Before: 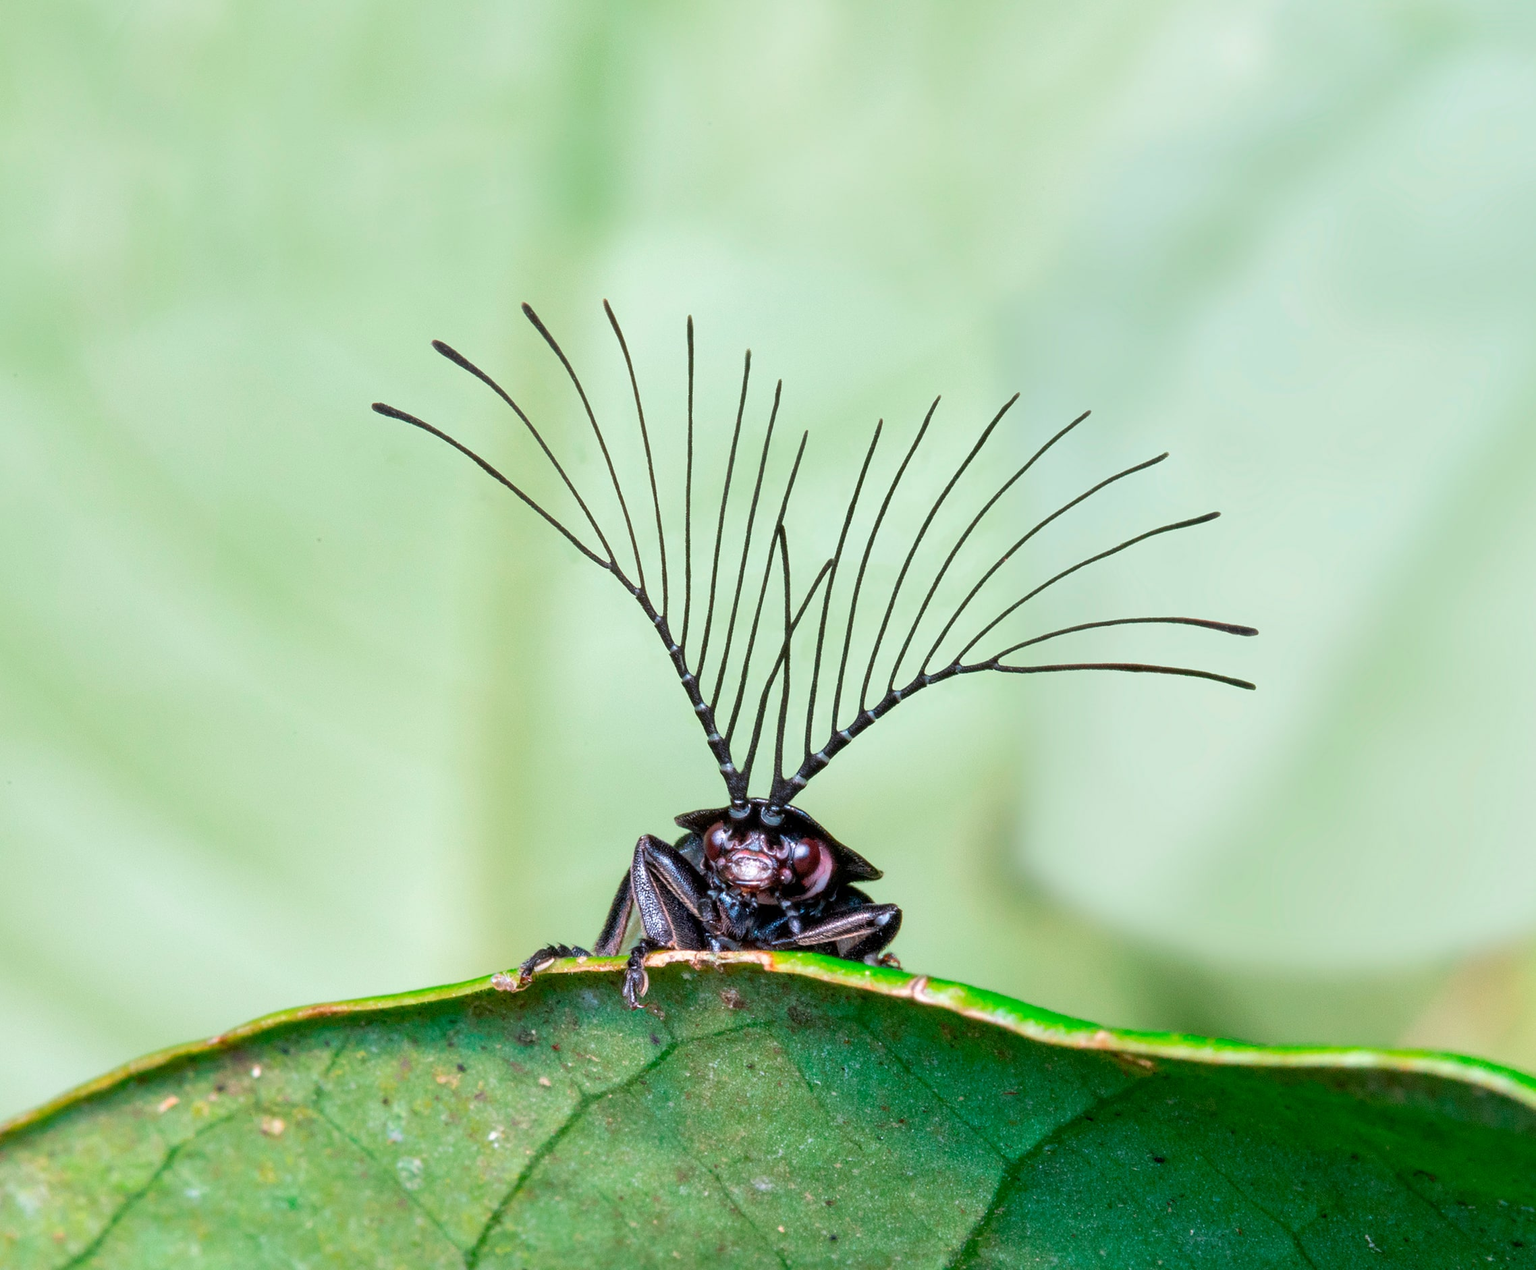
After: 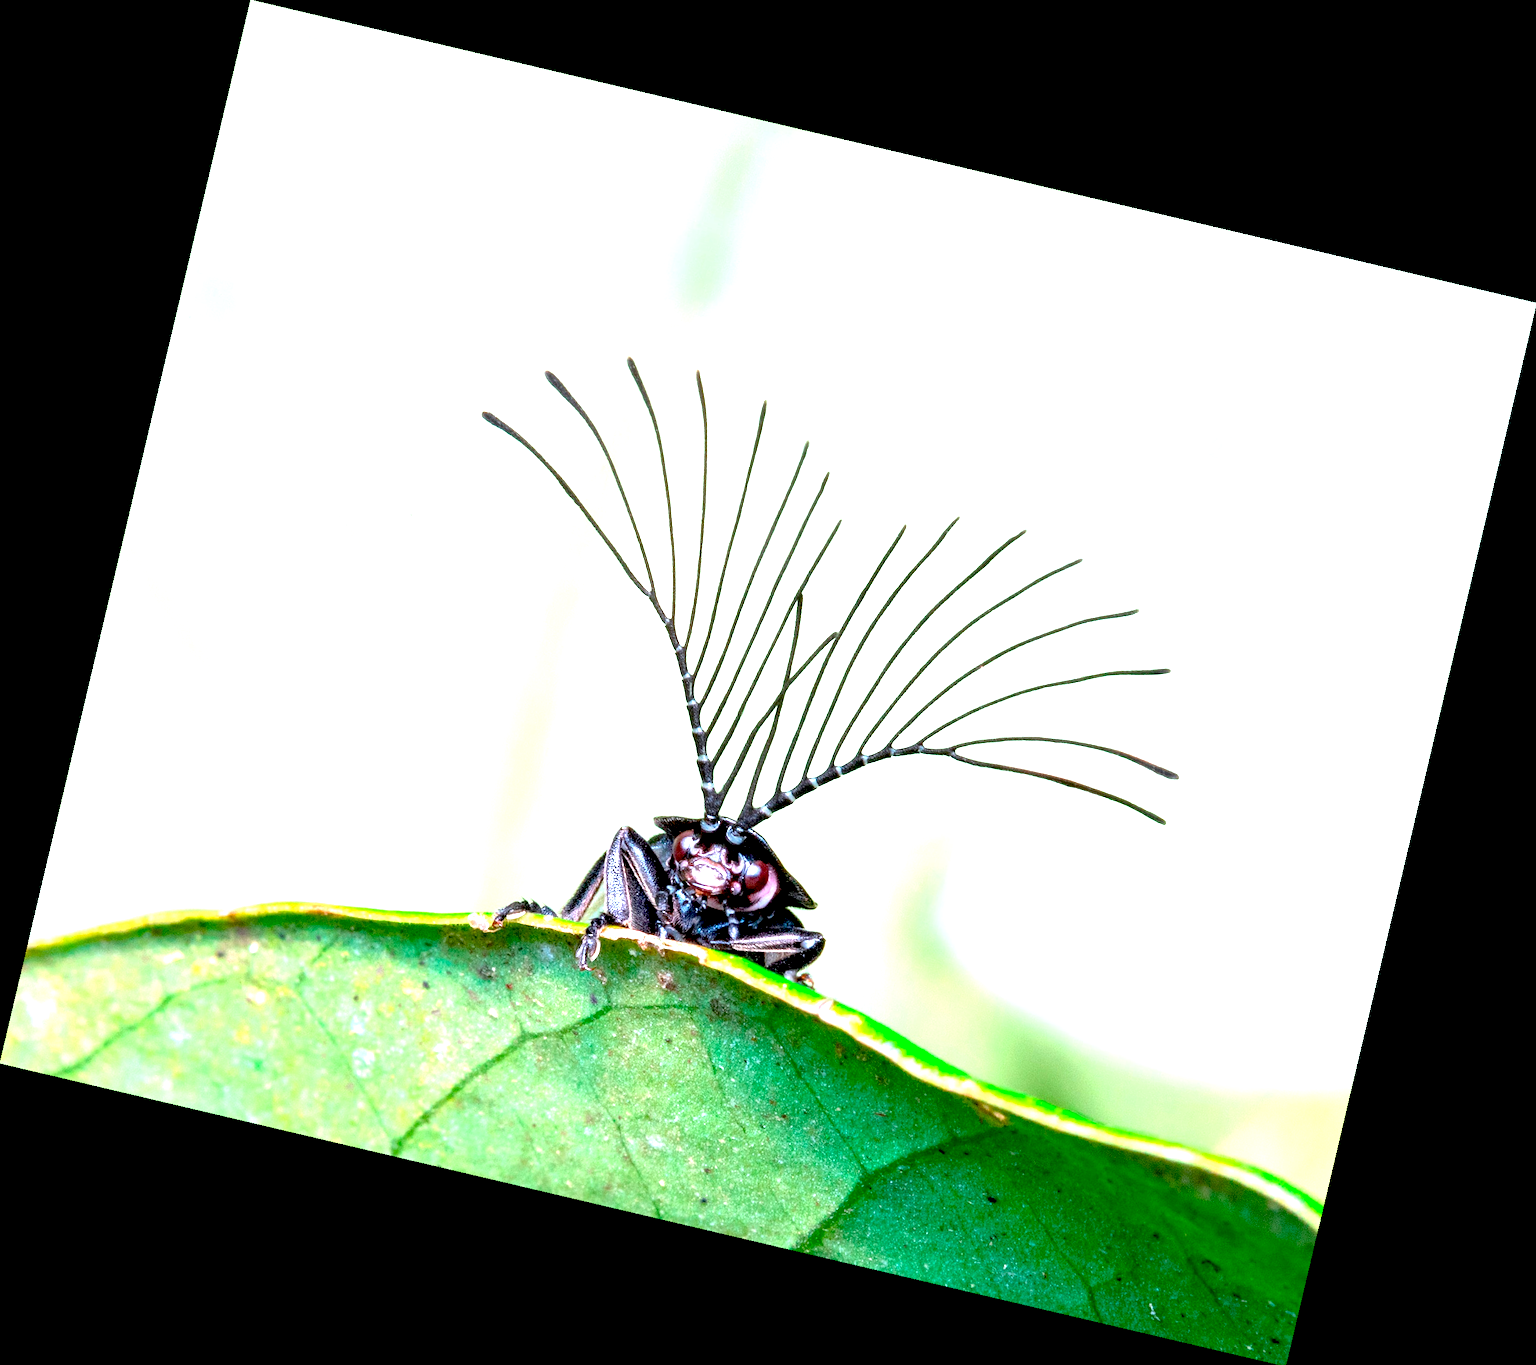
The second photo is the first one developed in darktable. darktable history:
rotate and perspective: rotation 13.27°, automatic cropping off
white balance: red 0.967, blue 1.049
exposure: black level correction 0.009, exposure 1.425 EV, compensate highlight preservation false
